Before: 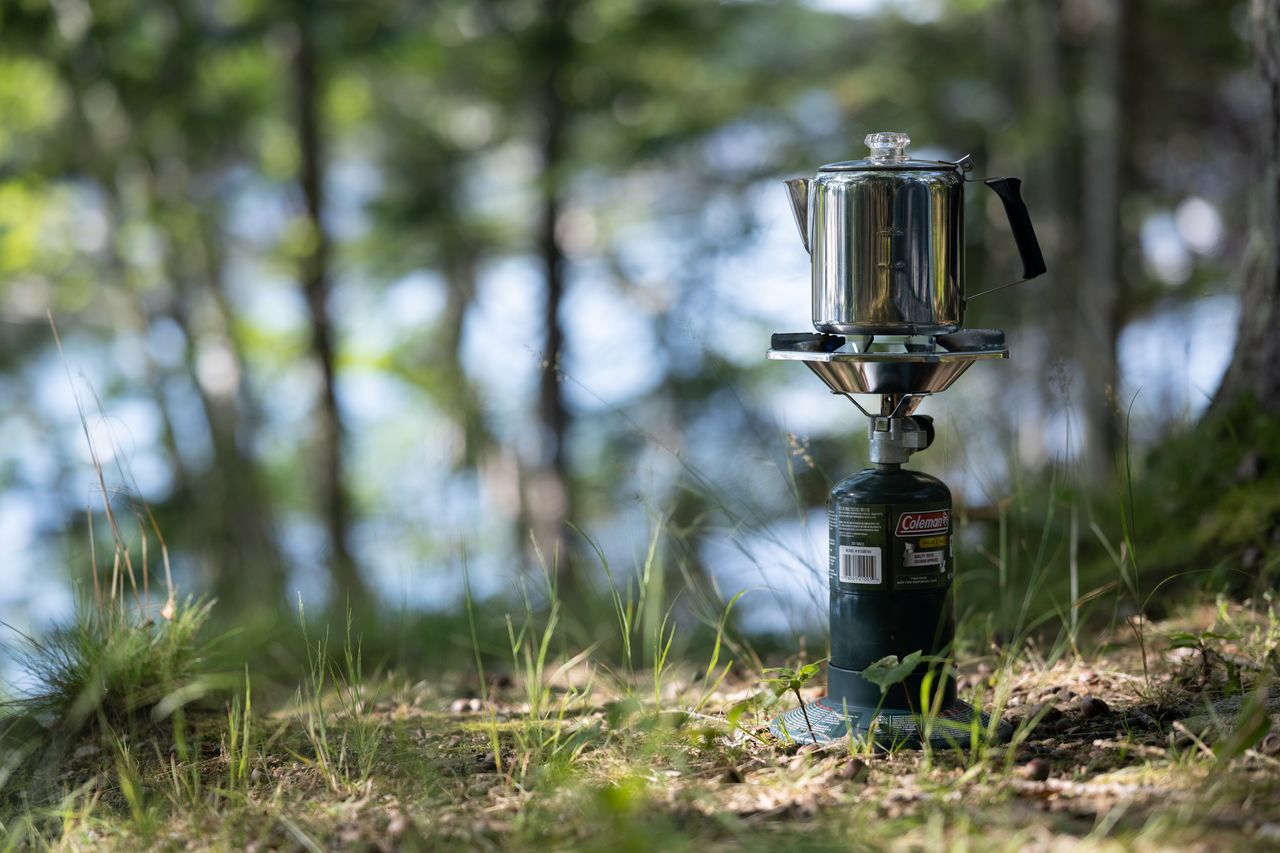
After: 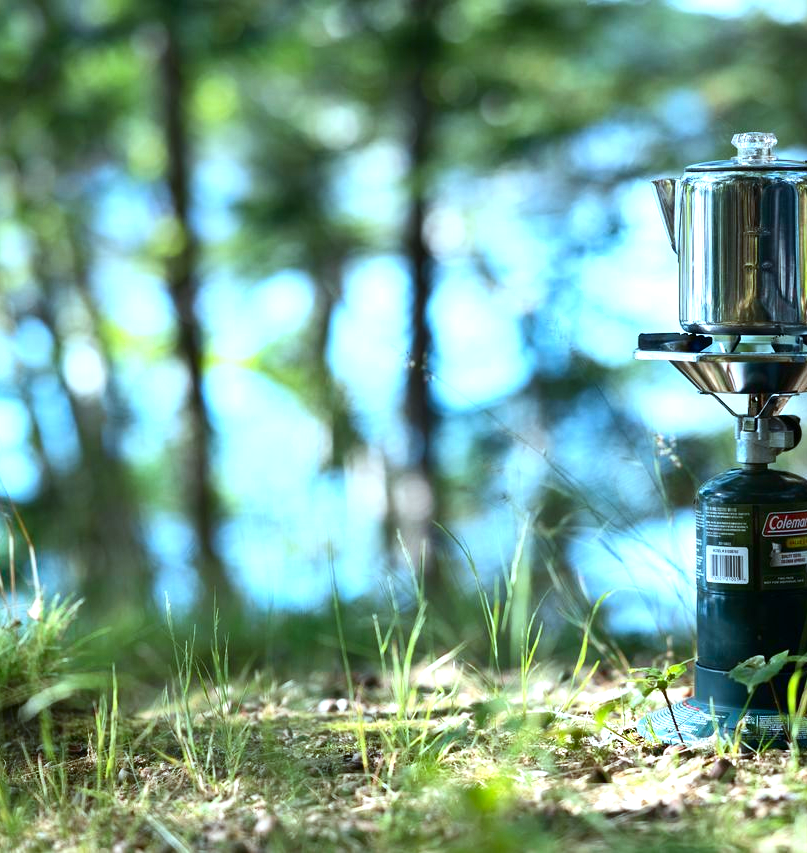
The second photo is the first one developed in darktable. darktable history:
crop: left 10.393%, right 26.549%
exposure: exposure 1 EV, compensate highlight preservation false
shadows and highlights: shadows 48.25, highlights -42.52, soften with gaussian
contrast brightness saturation: contrast 0.129, brightness -0.05, saturation 0.155
color correction: highlights a* -11.71, highlights b* -15.2
